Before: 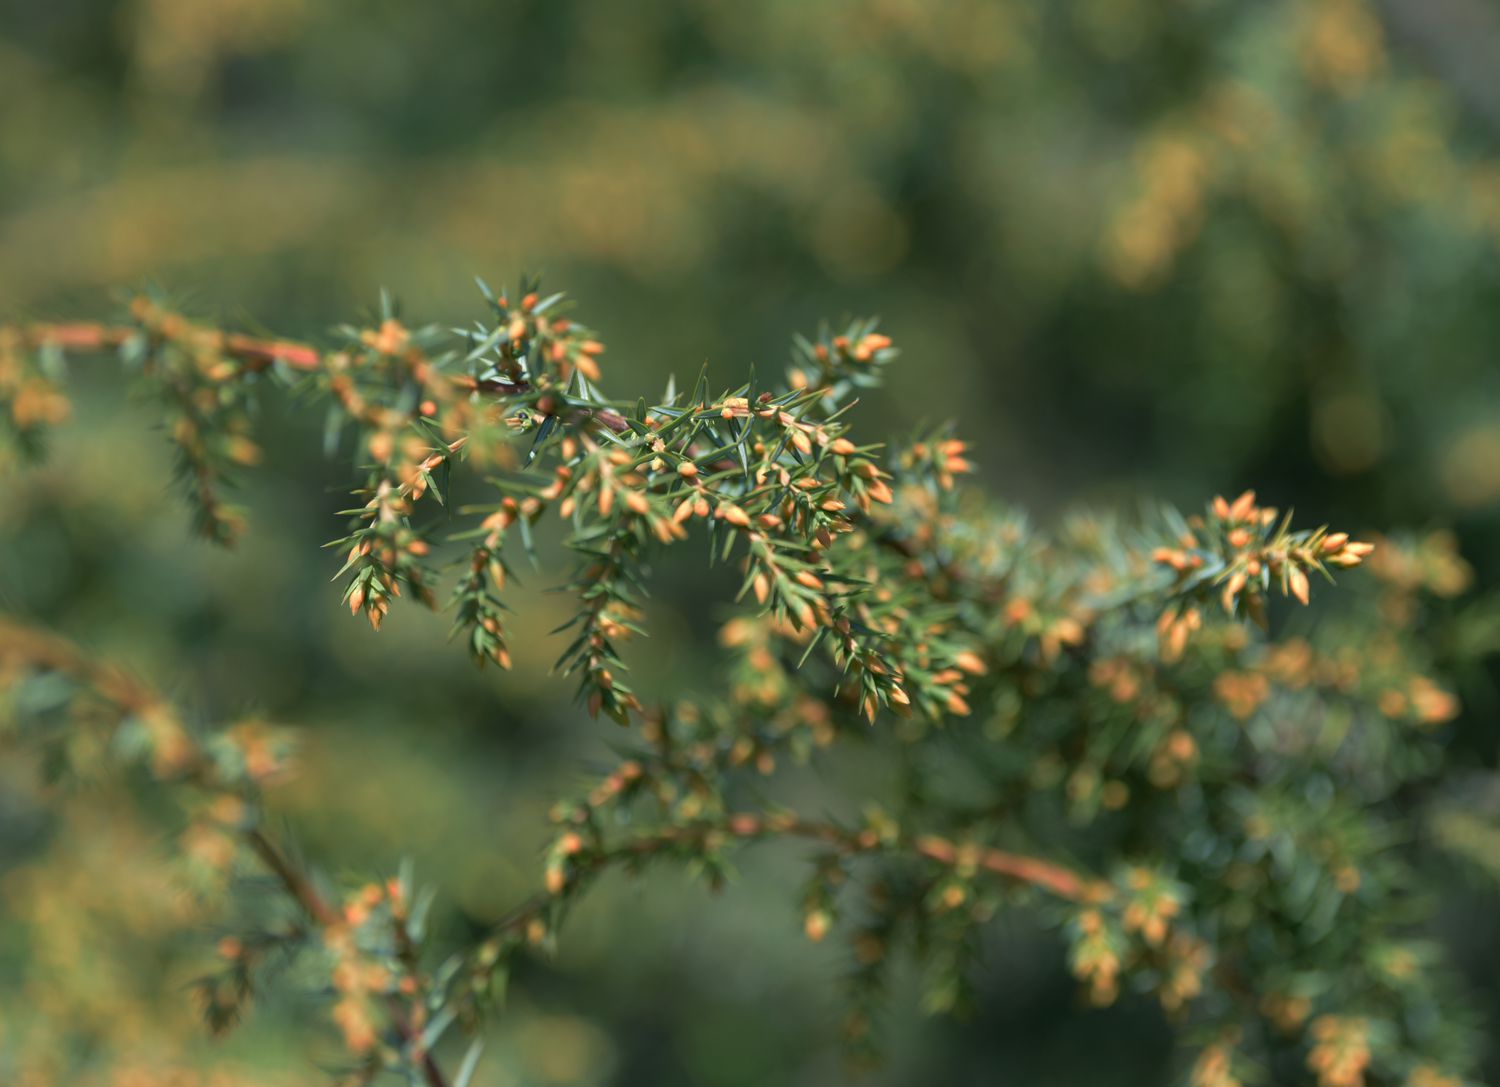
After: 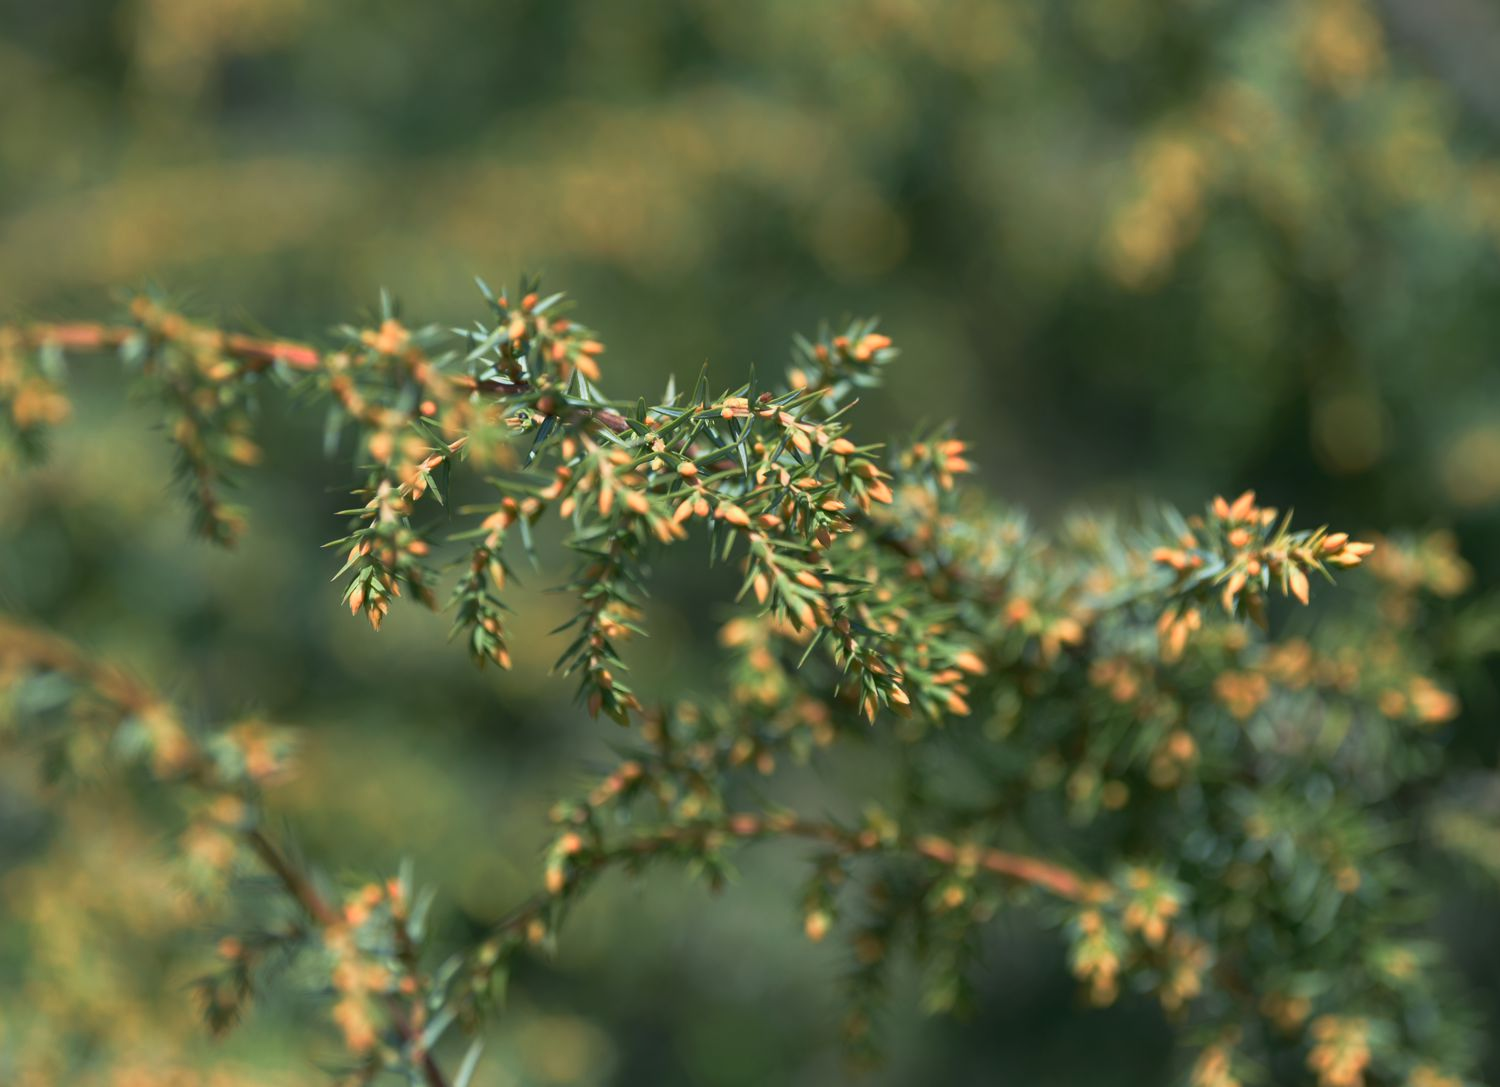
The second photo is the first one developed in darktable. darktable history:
tone curve: curves: ch0 [(0, 0.045) (0.155, 0.169) (0.46, 0.466) (0.751, 0.788) (1, 0.961)]; ch1 [(0, 0) (0.43, 0.408) (0.472, 0.469) (0.505, 0.503) (0.553, 0.563) (0.592, 0.581) (0.631, 0.625) (1, 1)]; ch2 [(0, 0) (0.505, 0.495) (0.55, 0.557) (0.583, 0.573) (1, 1)], color space Lab, linked channels, preserve colors none
